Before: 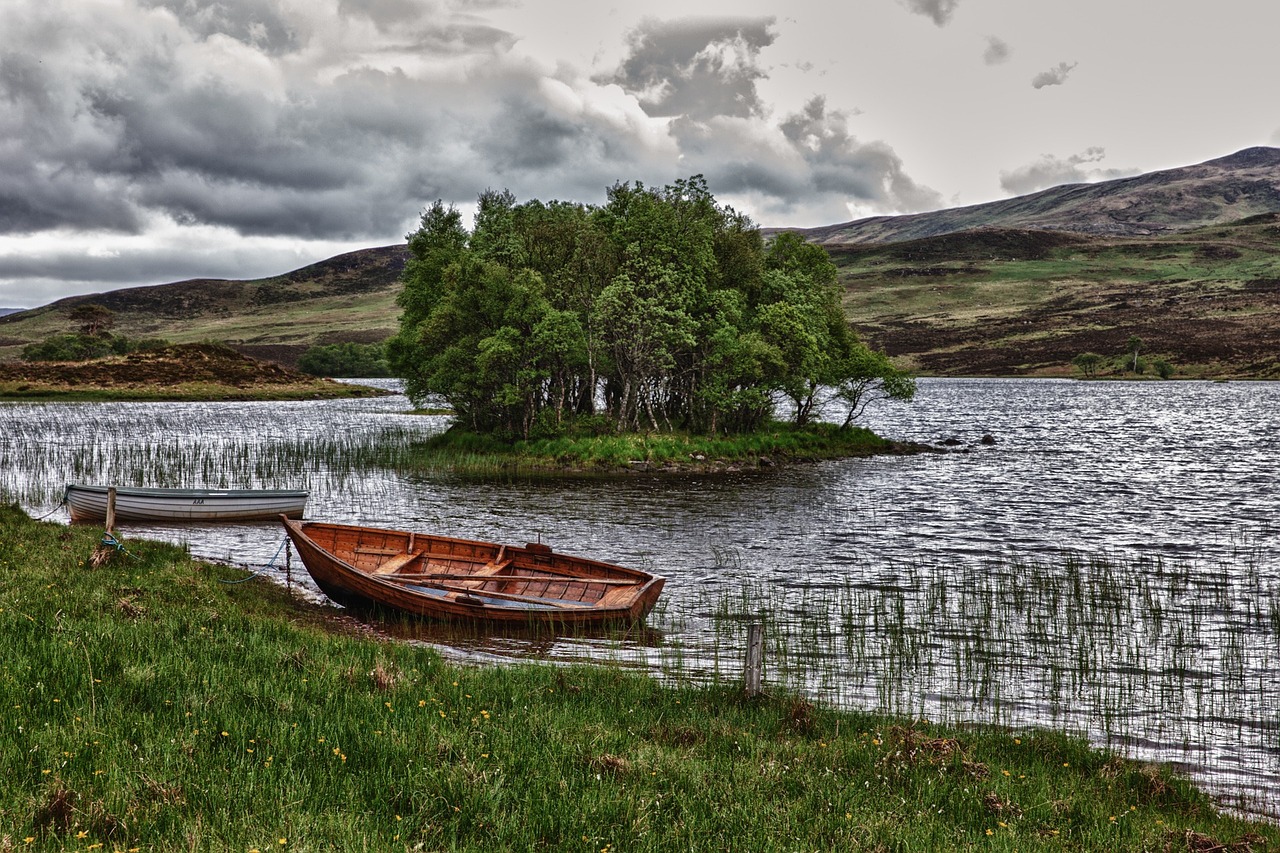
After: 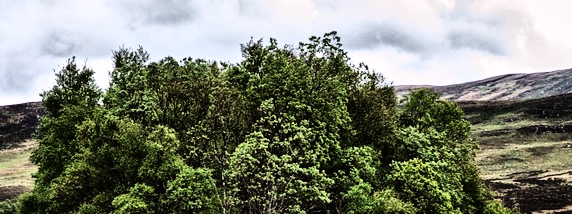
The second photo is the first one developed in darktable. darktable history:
white balance: red 1.009, blue 1.027
rgb curve: curves: ch0 [(0, 0) (0.21, 0.15) (0.24, 0.21) (0.5, 0.75) (0.75, 0.96) (0.89, 0.99) (1, 1)]; ch1 [(0, 0.02) (0.21, 0.13) (0.25, 0.2) (0.5, 0.67) (0.75, 0.9) (0.89, 0.97) (1, 1)]; ch2 [(0, 0.02) (0.21, 0.13) (0.25, 0.2) (0.5, 0.67) (0.75, 0.9) (0.89, 0.97) (1, 1)], compensate middle gray true
crop: left 28.64%, top 16.832%, right 26.637%, bottom 58.055%
